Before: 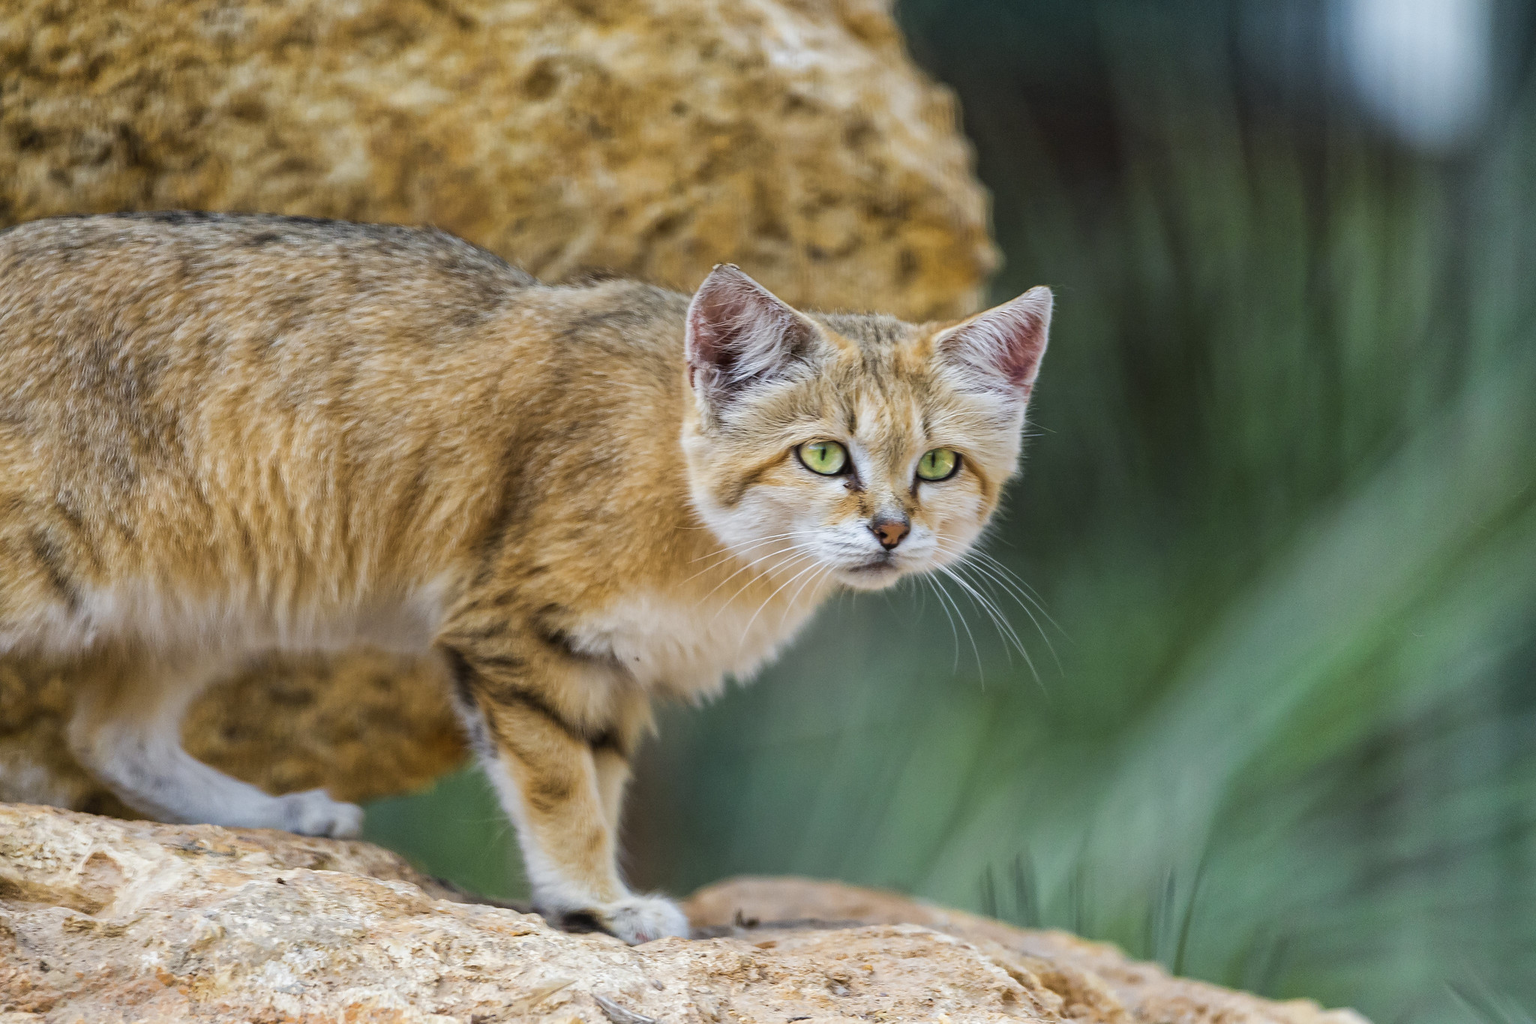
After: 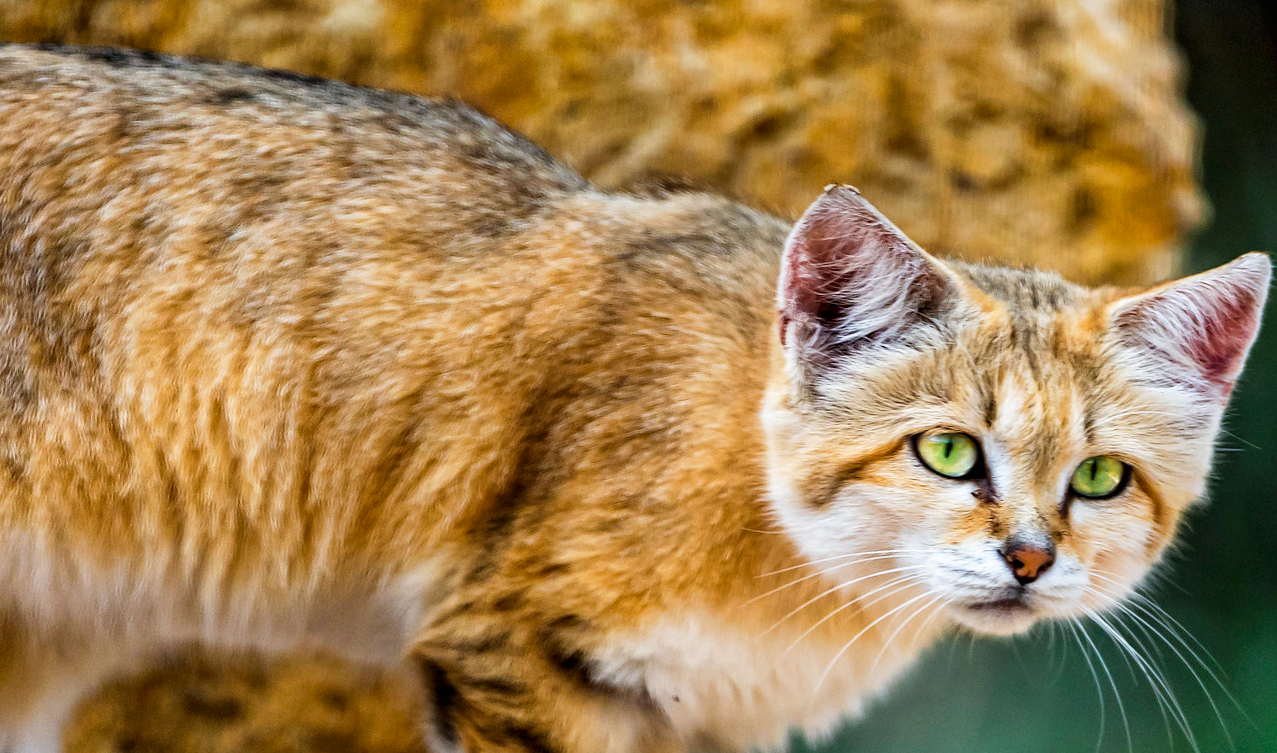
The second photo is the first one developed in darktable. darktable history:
crop and rotate: angle -5.2°, left 2.06%, top 6.937%, right 27.319%, bottom 30.554%
tone curve: curves: ch0 [(0, 0) (0.003, 0) (0.011, 0.001) (0.025, 0.002) (0.044, 0.004) (0.069, 0.006) (0.1, 0.009) (0.136, 0.03) (0.177, 0.076) (0.224, 0.13) (0.277, 0.202) (0.335, 0.28) (0.399, 0.367) (0.468, 0.46) (0.543, 0.562) (0.623, 0.67) (0.709, 0.787) (0.801, 0.889) (0.898, 0.972) (1, 1)], preserve colors none
